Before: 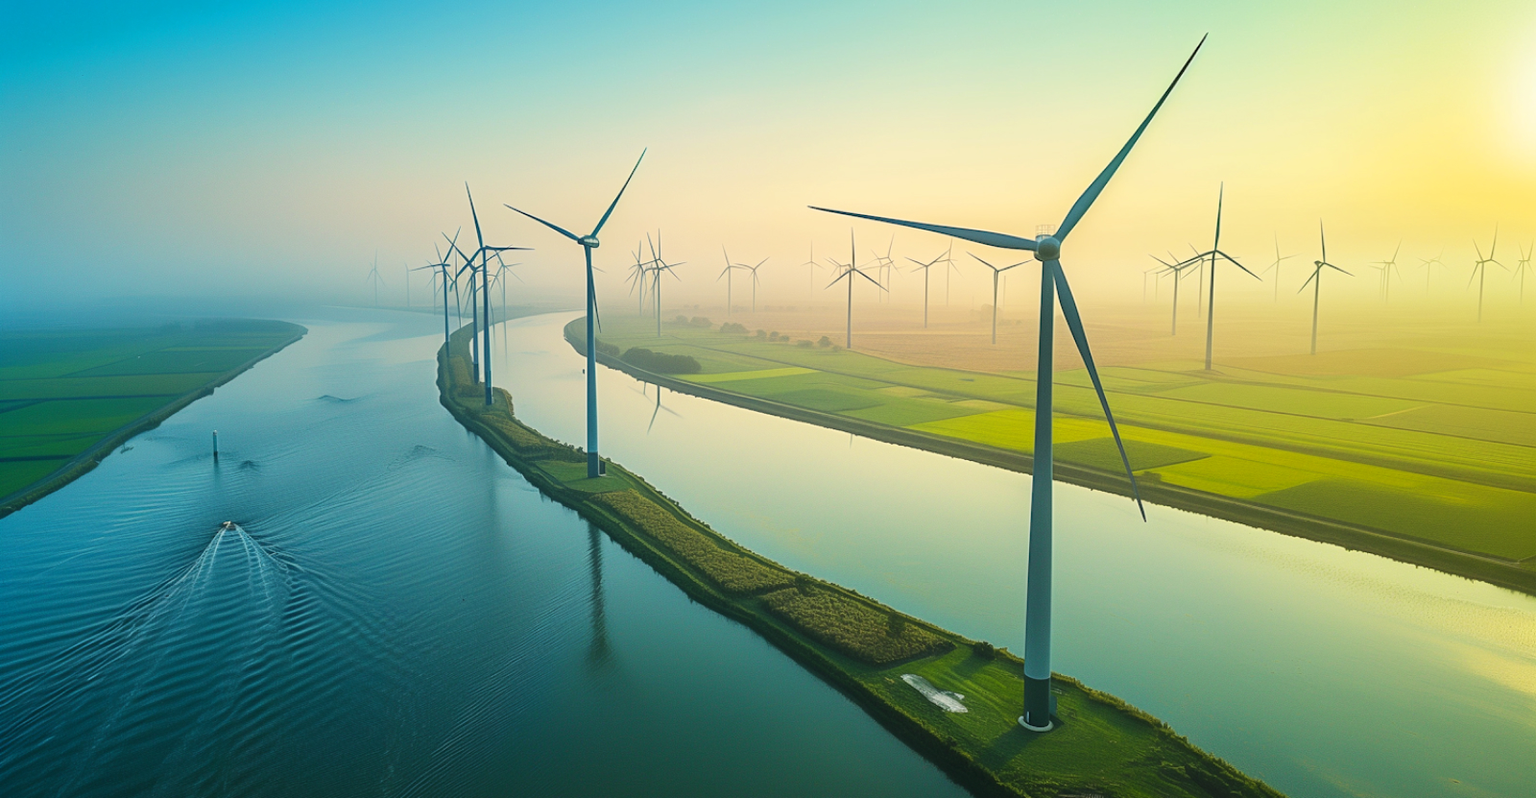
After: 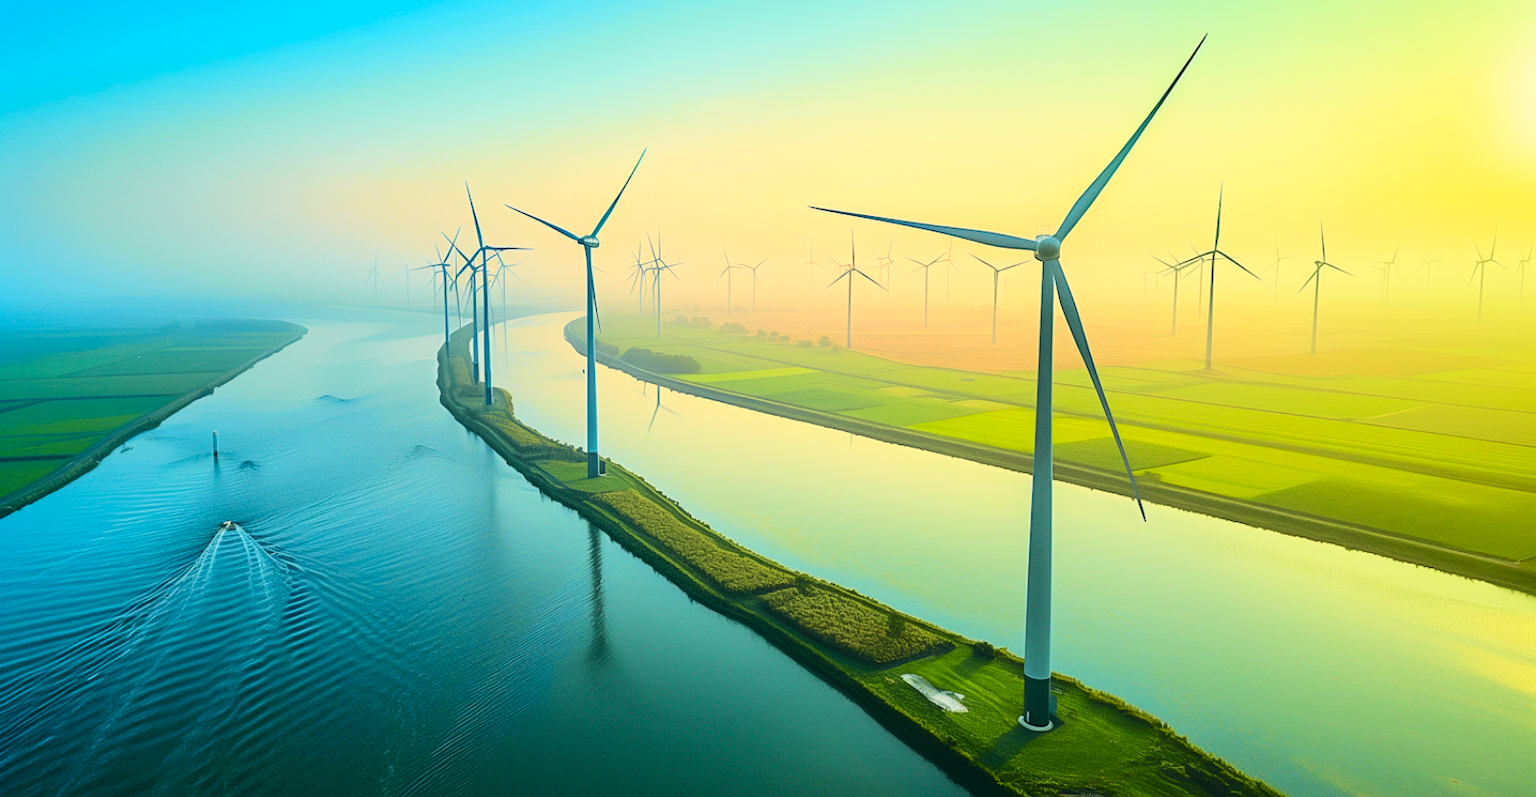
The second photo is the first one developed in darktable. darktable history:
tone curve: curves: ch0 [(0, 0.014) (0.12, 0.096) (0.386, 0.49) (0.54, 0.684) (0.751, 0.855) (0.89, 0.943) (0.998, 0.989)]; ch1 [(0, 0) (0.133, 0.099) (0.437, 0.41) (0.5, 0.5) (0.517, 0.536) (0.548, 0.575) (0.582, 0.639) (0.627, 0.692) (0.836, 0.868) (1, 1)]; ch2 [(0, 0) (0.374, 0.341) (0.456, 0.443) (0.478, 0.49) (0.501, 0.5) (0.528, 0.538) (0.55, 0.6) (0.572, 0.633) (0.702, 0.775) (1, 1)], color space Lab, independent channels, preserve colors none
